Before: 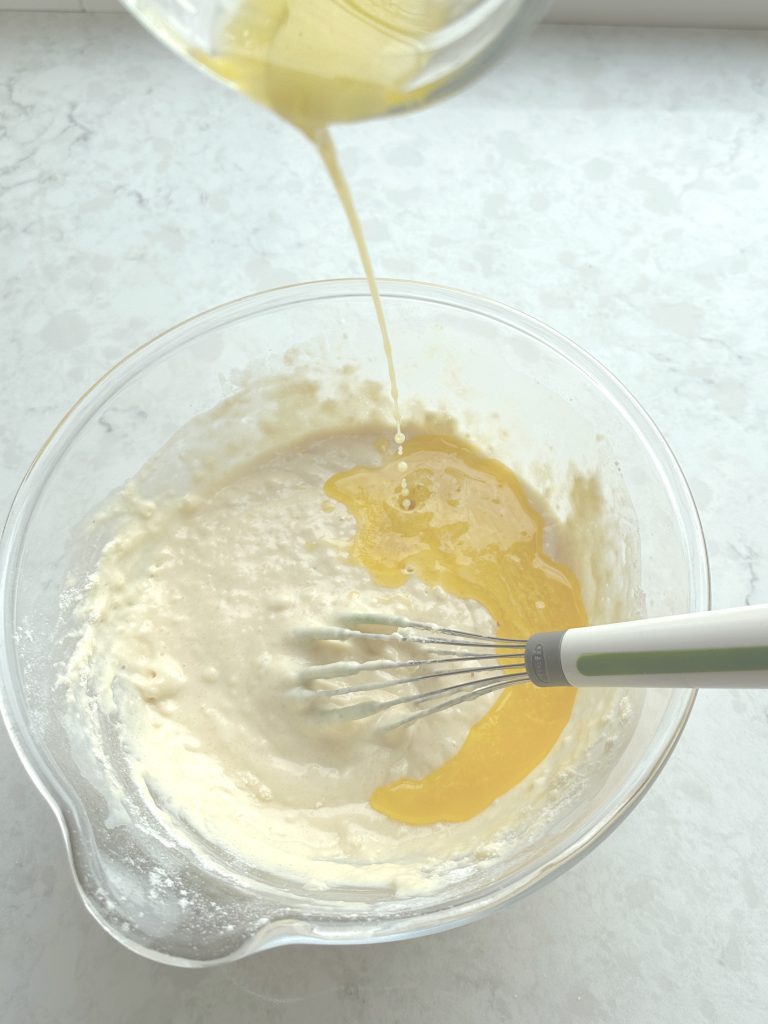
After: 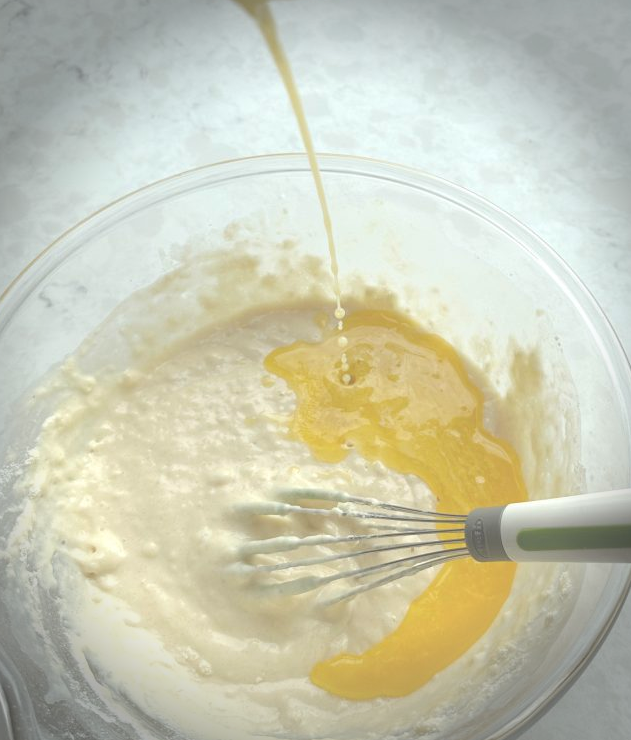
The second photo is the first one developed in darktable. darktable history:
crop: left 7.825%, top 12.271%, right 9.94%, bottom 15.404%
vignetting: fall-off start 76.39%, fall-off radius 28.67%, brightness -0.578, saturation -0.249, width/height ratio 0.971
contrast brightness saturation: saturation 0.133
